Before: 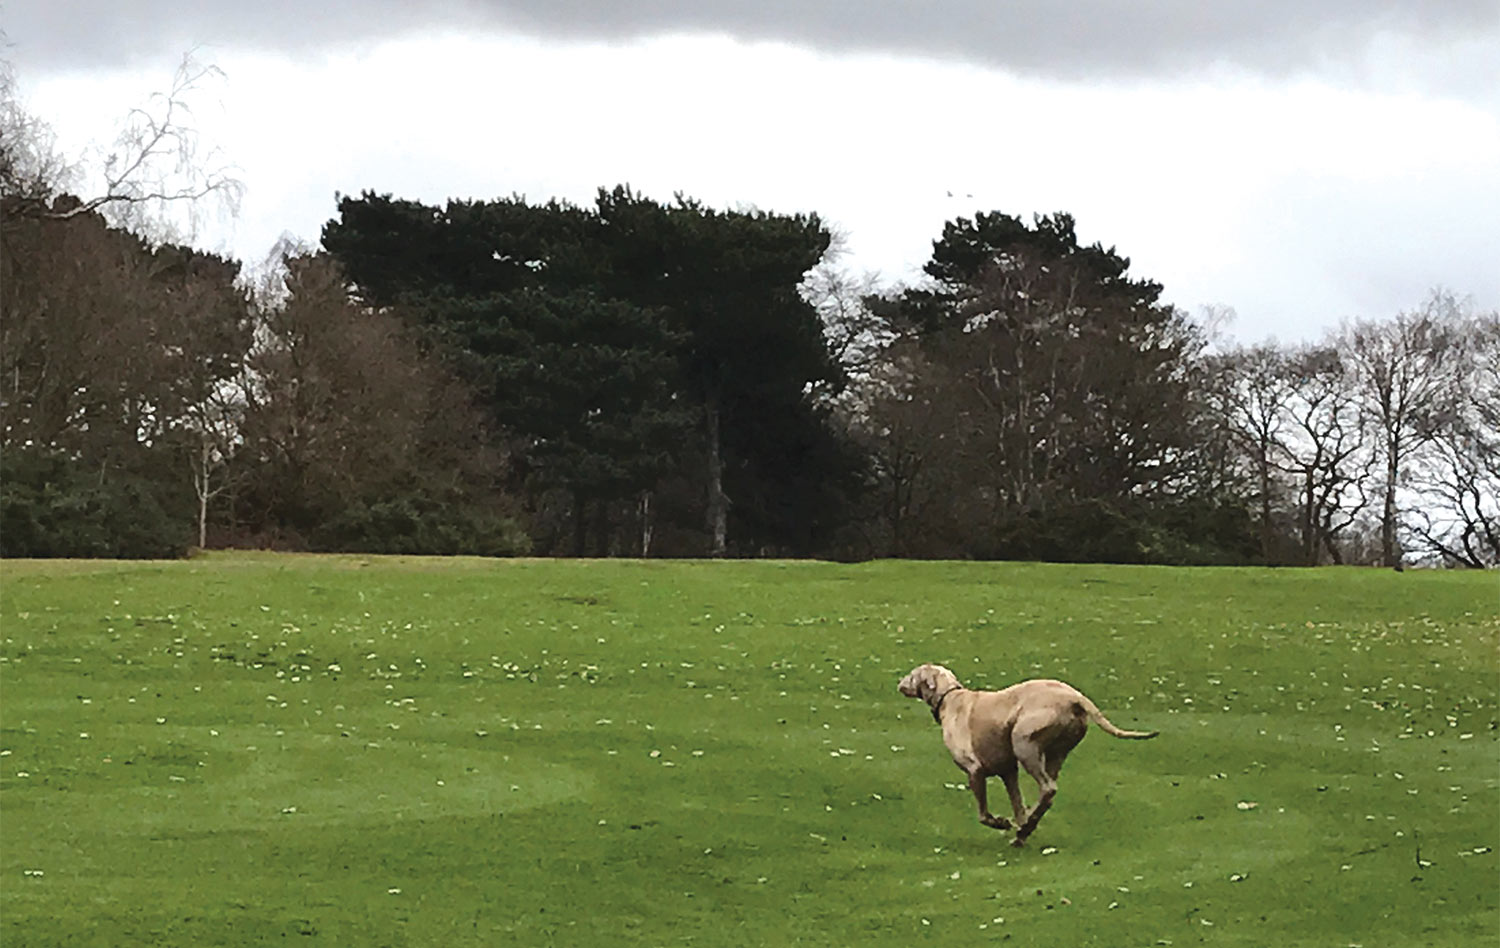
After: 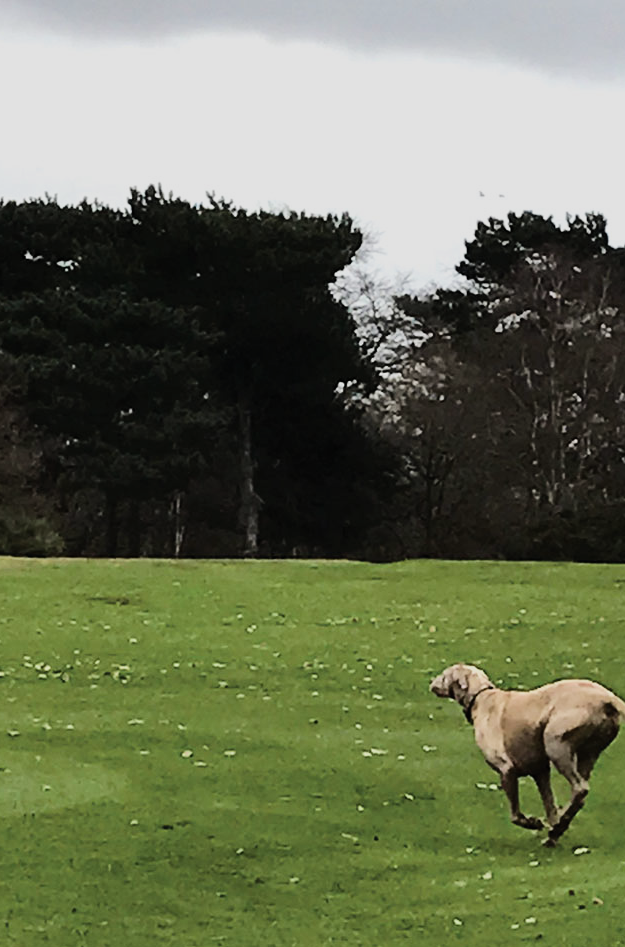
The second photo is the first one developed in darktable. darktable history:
crop: left 31.229%, right 27.105%
filmic rgb: black relative exposure -7.5 EV, white relative exposure 5 EV, hardness 3.31, contrast 1.3, contrast in shadows safe
